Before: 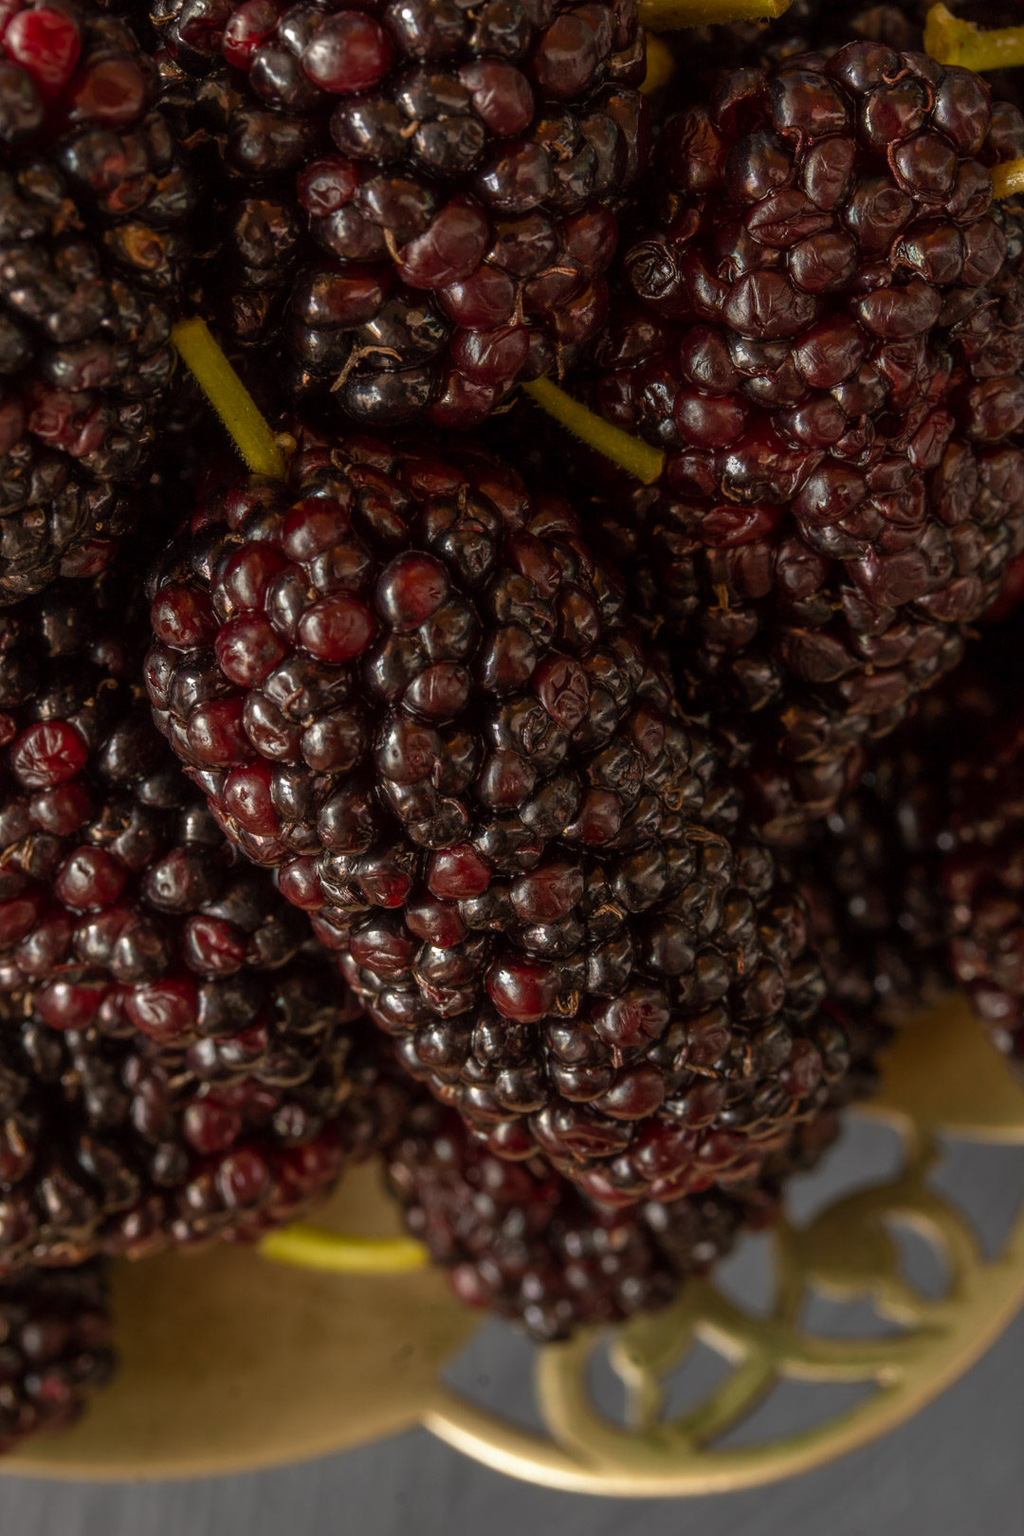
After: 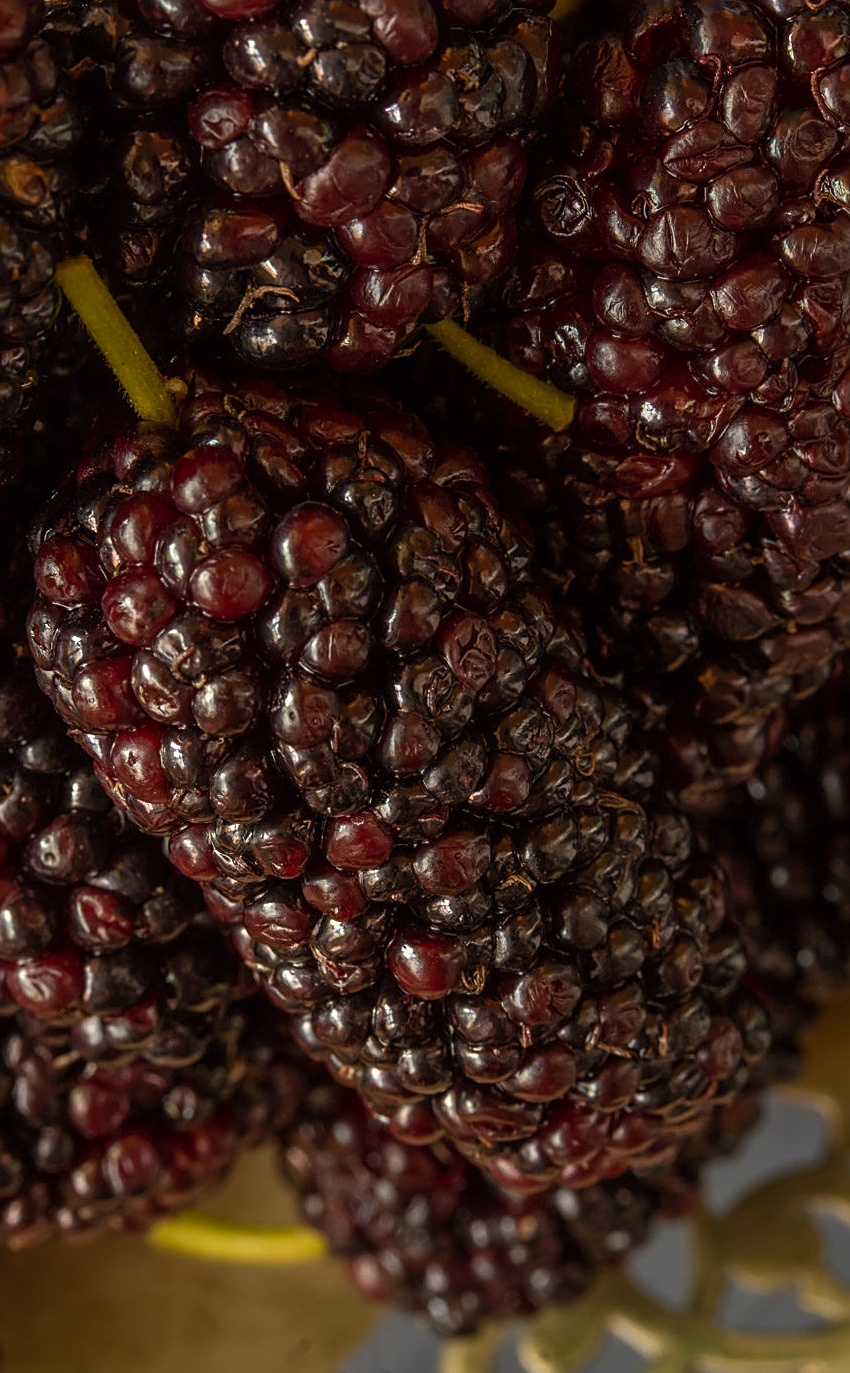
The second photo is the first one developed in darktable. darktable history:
sharpen: on, module defaults
color balance rgb: highlights gain › luminance 6.883%, highlights gain › chroma 1.911%, highlights gain › hue 89.01°, perceptual saturation grading › global saturation -3.107%, global vibrance 20%
crop: left 11.58%, top 4.901%, right 9.588%, bottom 10.305%
